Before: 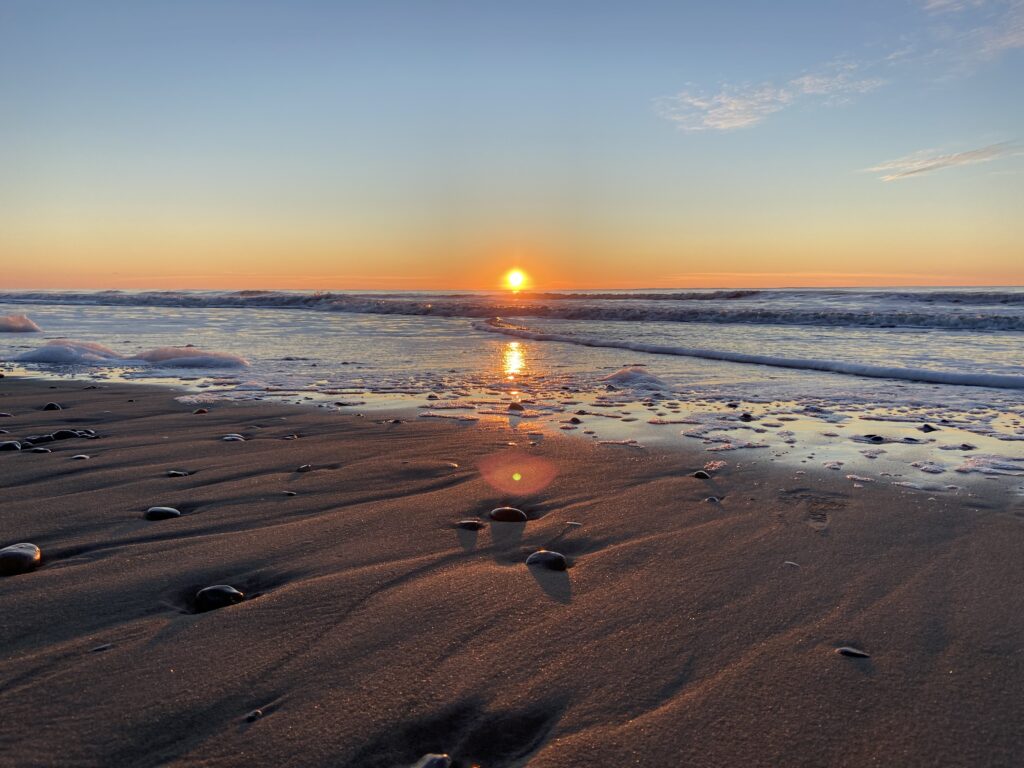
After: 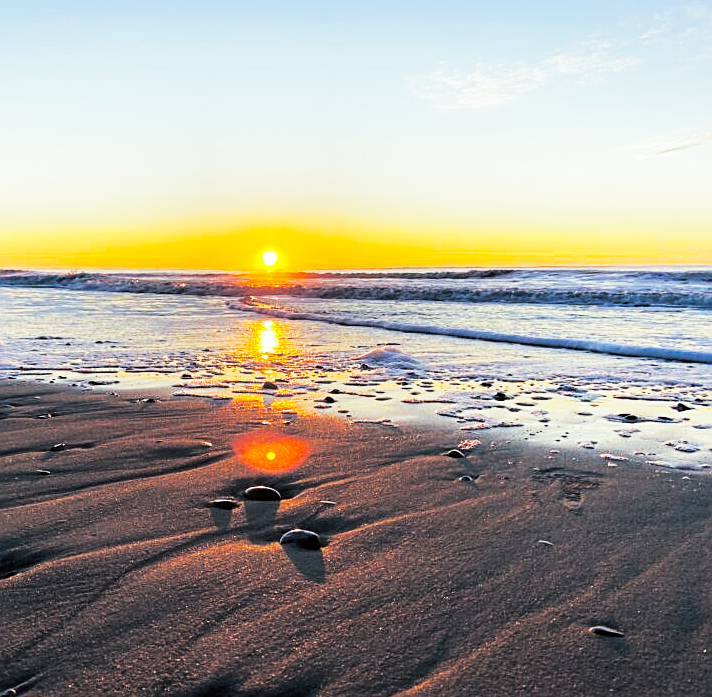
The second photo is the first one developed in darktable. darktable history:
split-toning: shadows › hue 205.2°, shadows › saturation 0.29, highlights › hue 50.4°, highlights › saturation 0.38, balance -49.9
sharpen: on, module defaults
crop and rotate: left 24.034%, top 2.838%, right 6.406%, bottom 6.299%
color balance rgb: linear chroma grading › global chroma 15%, perceptual saturation grading › global saturation 30%
base curve: curves: ch0 [(0, 0) (0.007, 0.004) (0.027, 0.03) (0.046, 0.07) (0.207, 0.54) (0.442, 0.872) (0.673, 0.972) (1, 1)], preserve colors none
color correction: highlights a* -2.73, highlights b* -2.09, shadows a* 2.41, shadows b* 2.73
